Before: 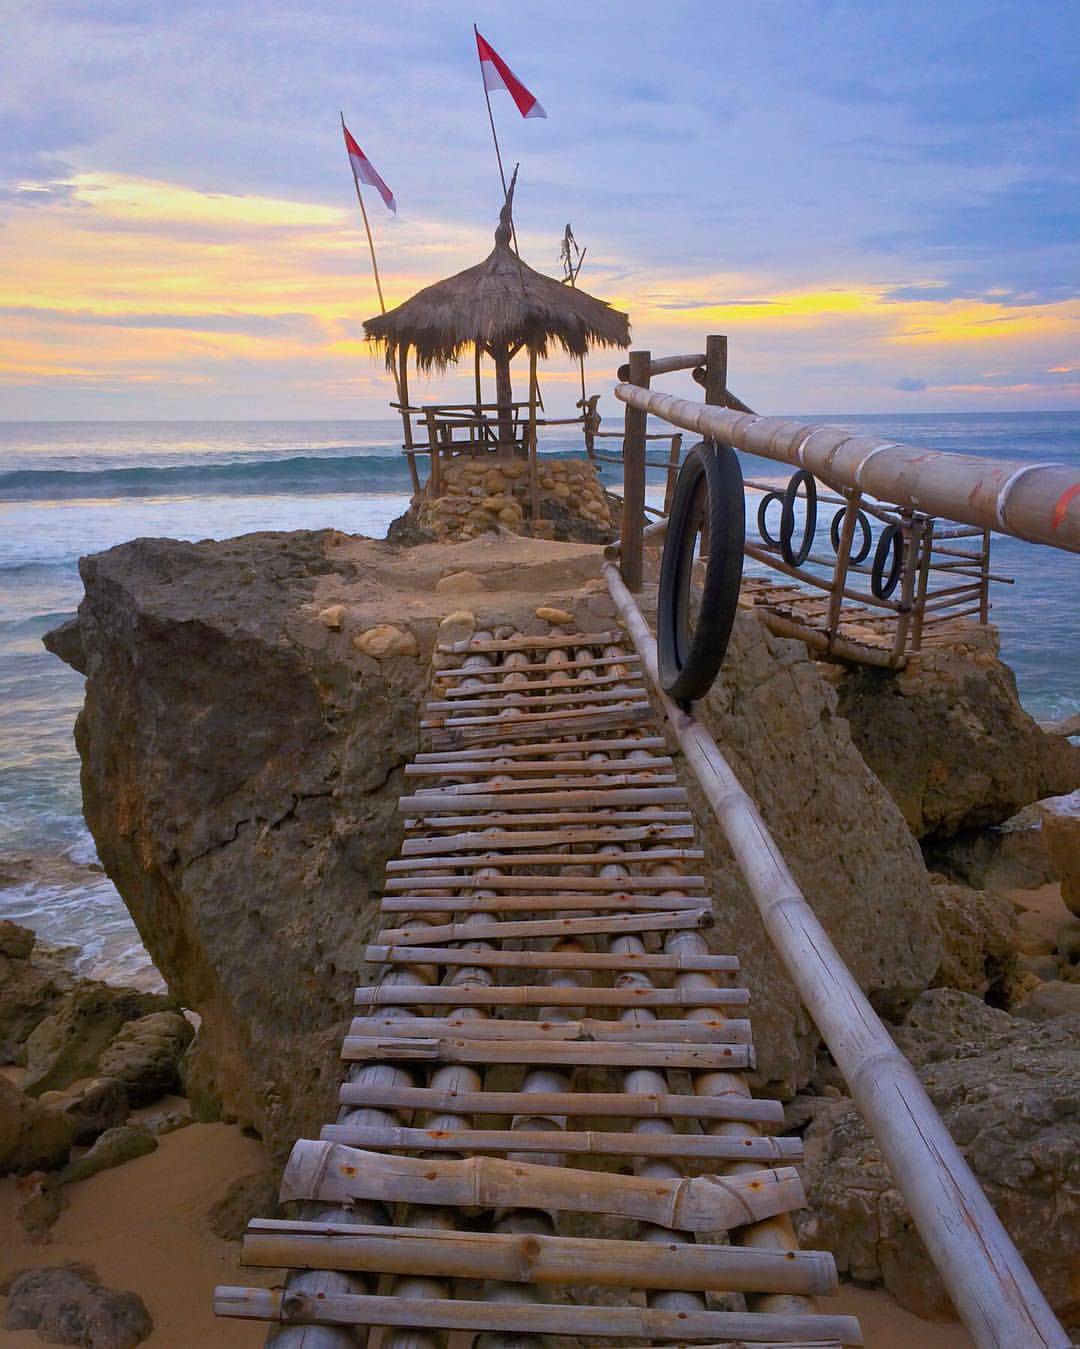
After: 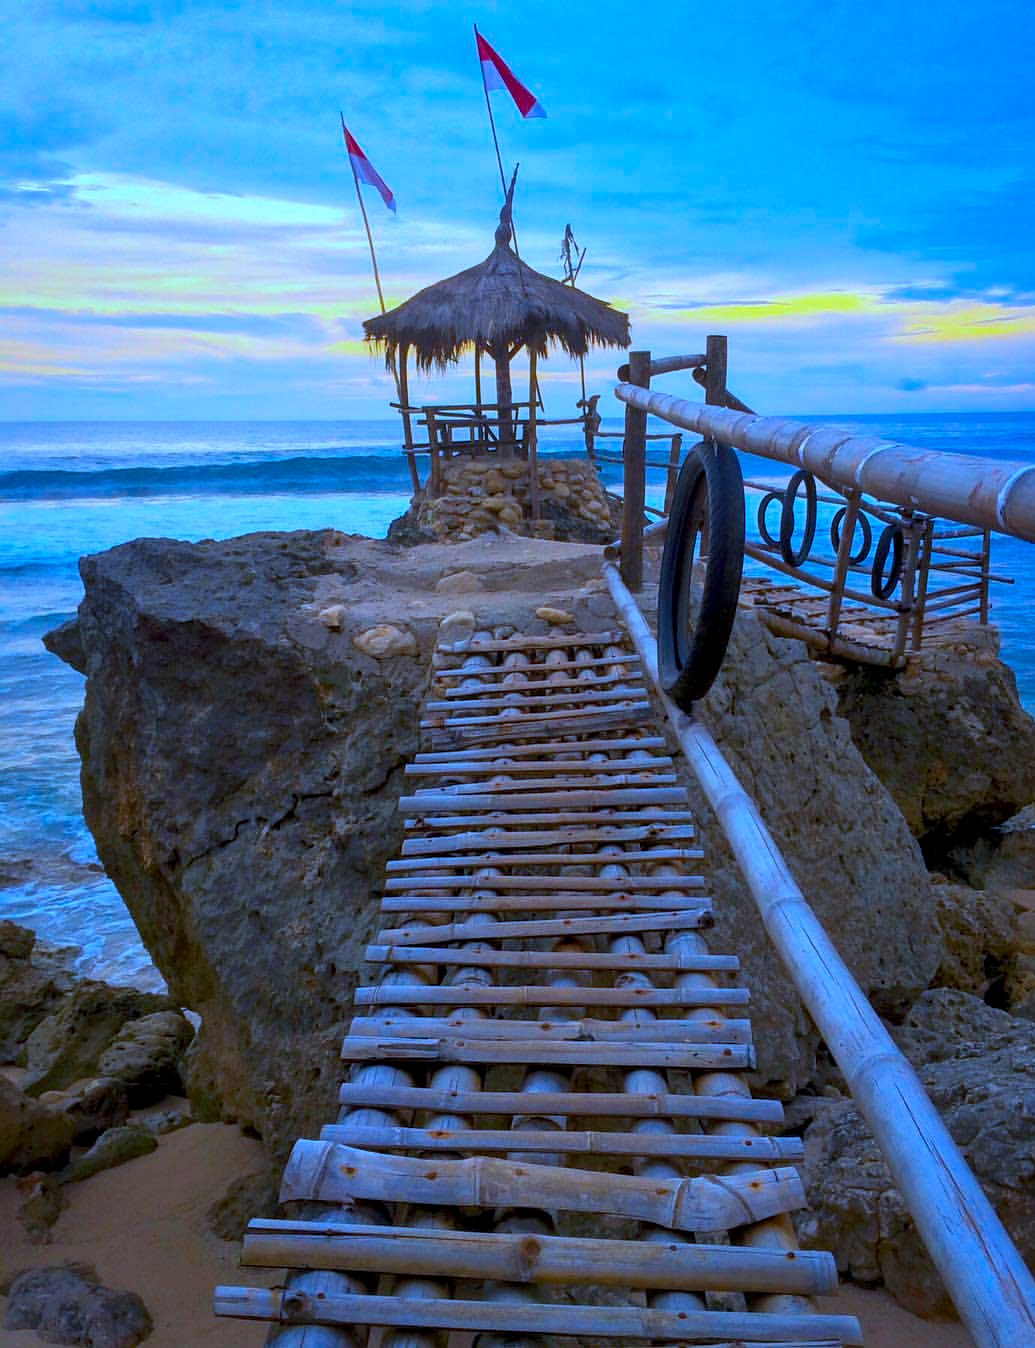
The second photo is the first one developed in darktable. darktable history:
crop: right 4.126%, bottom 0.031%
local contrast: detail 130%
color balance rgb: perceptual saturation grading › global saturation 25%, global vibrance 10%
color correction: highlights a* -9.35, highlights b* -23.15
white balance: red 0.871, blue 1.249
